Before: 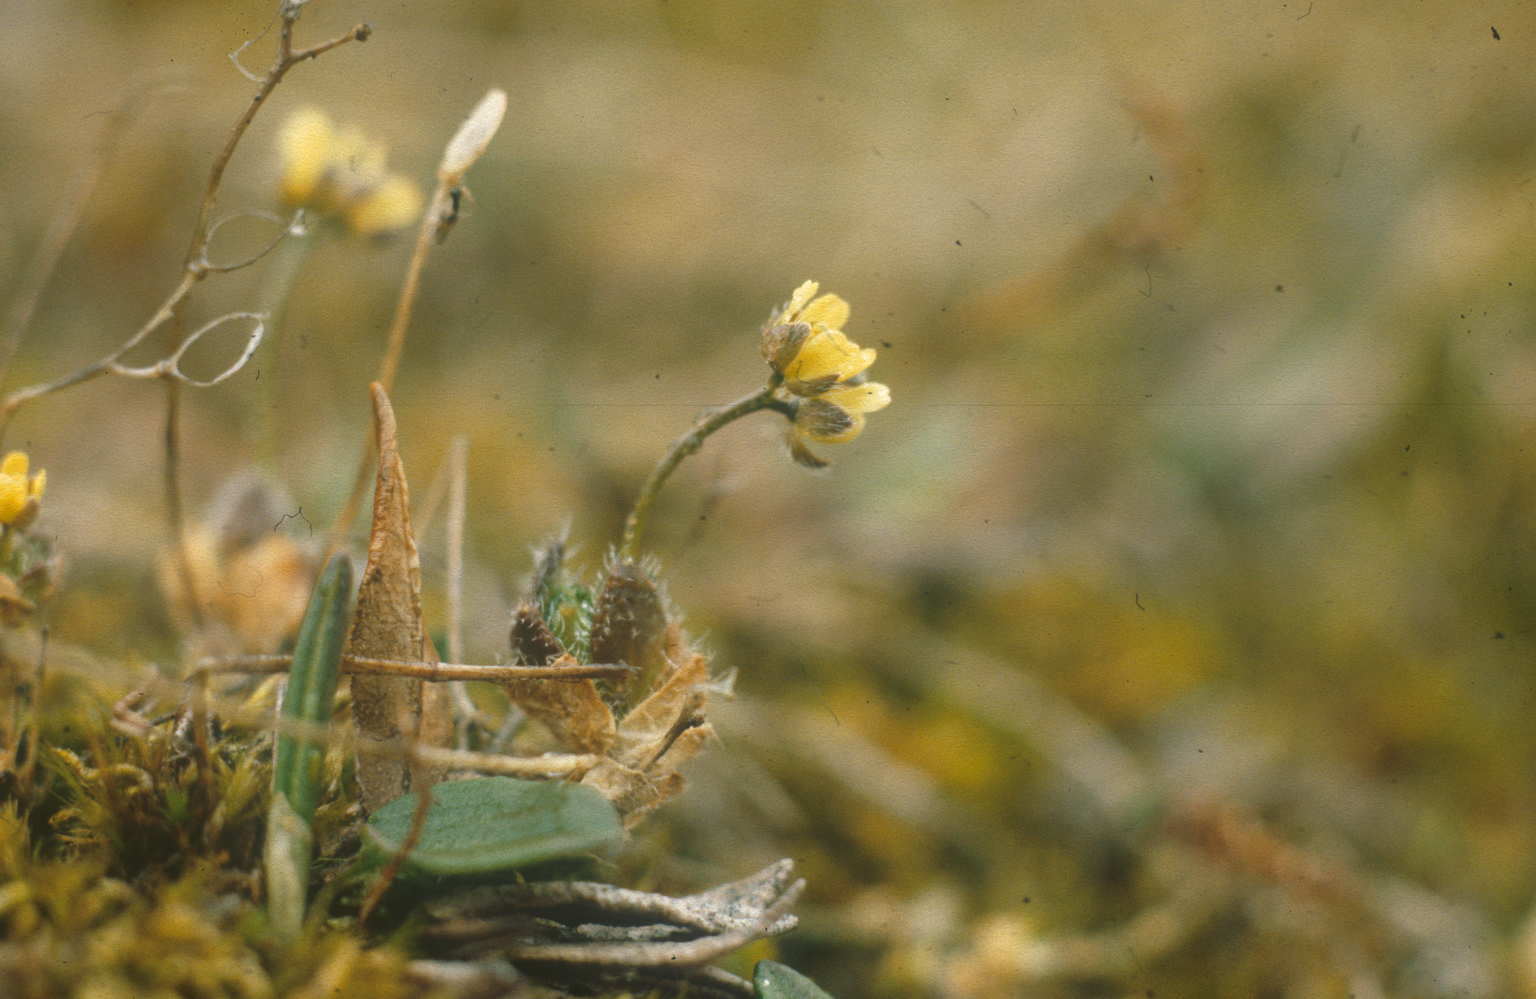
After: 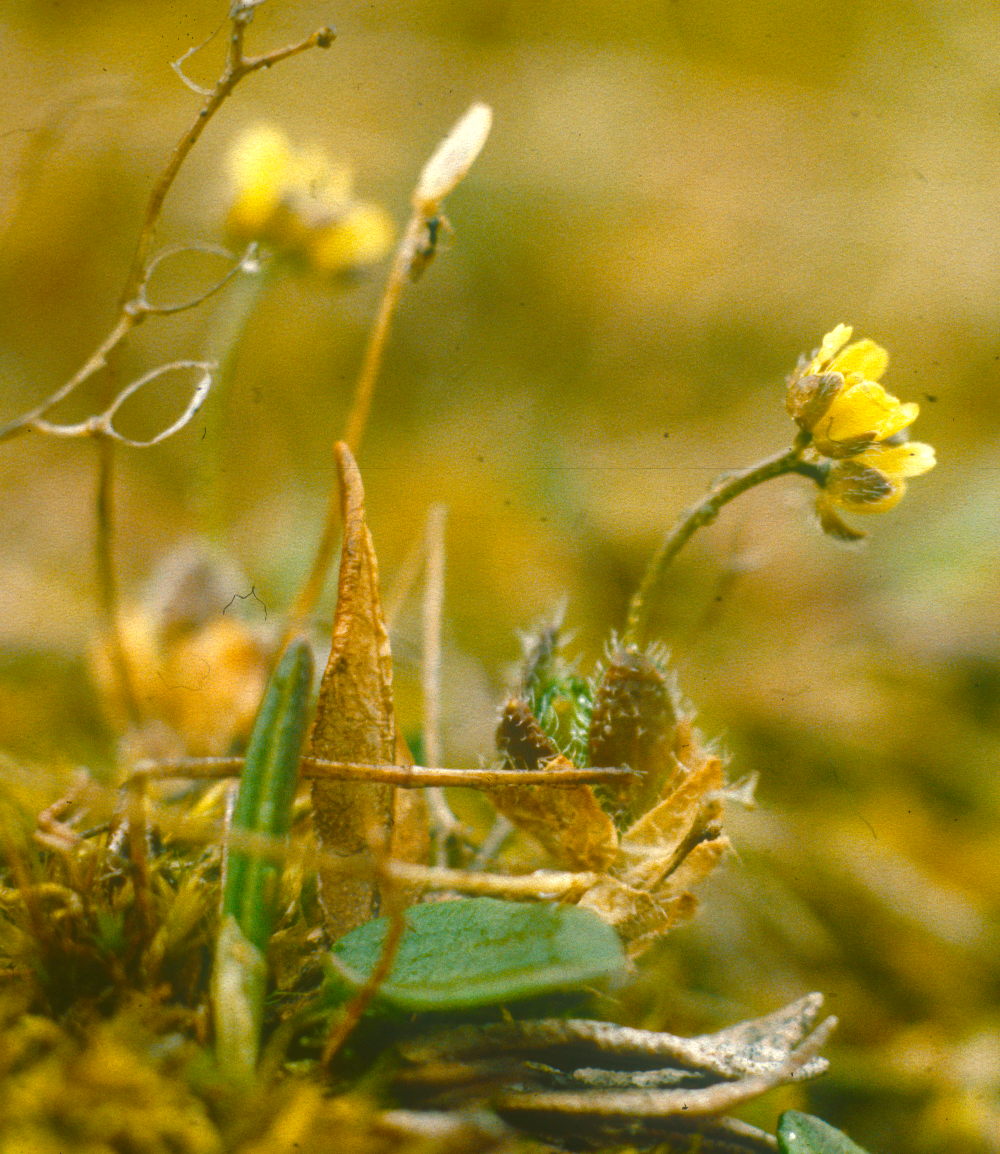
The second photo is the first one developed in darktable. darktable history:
crop: left 5.327%, right 38.344%
color balance rgb: linear chroma grading › global chroma 25.493%, perceptual saturation grading › global saturation 19.98%, perceptual saturation grading › highlights -25.213%, perceptual saturation grading › shadows 49.467%, perceptual brilliance grading › global brilliance 9.926%, global vibrance 15.055%
